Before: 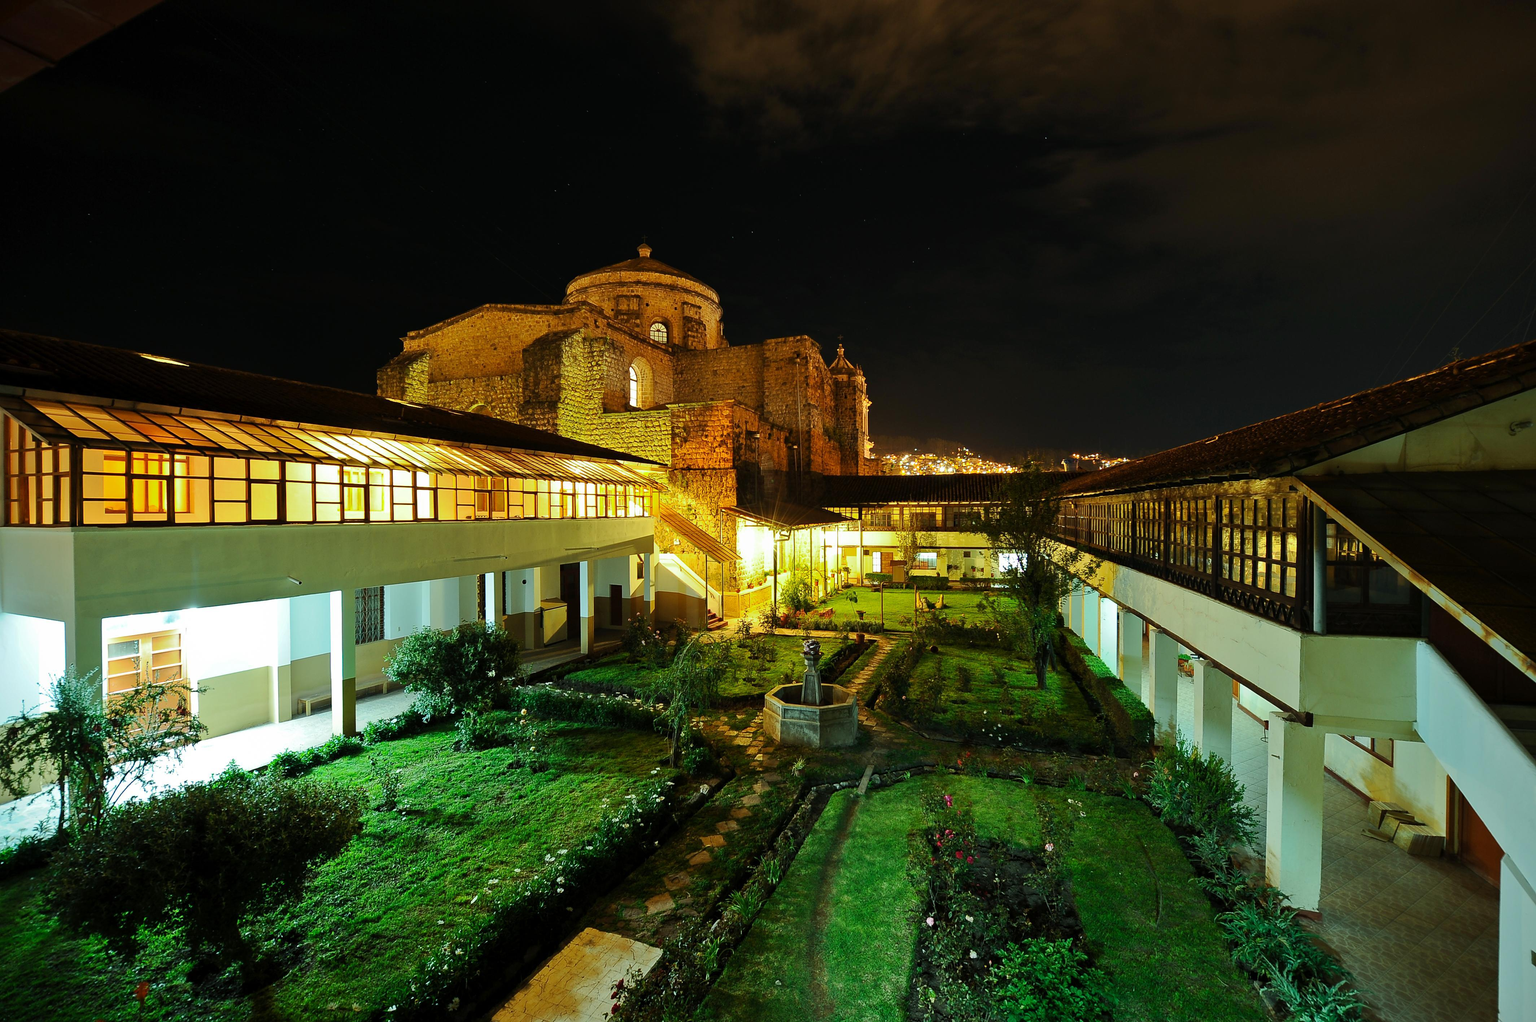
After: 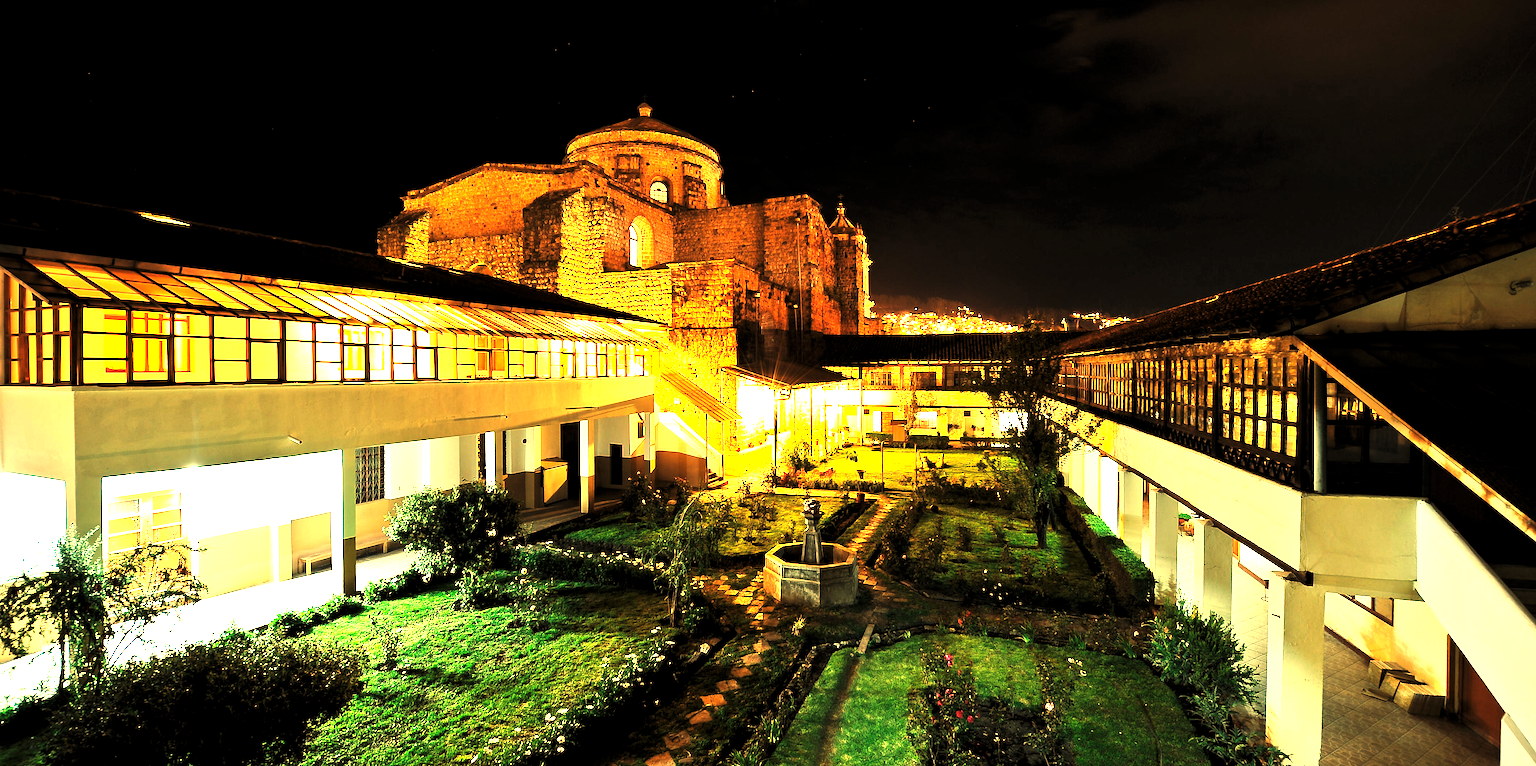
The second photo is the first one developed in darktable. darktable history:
exposure: black level correction 0, exposure 1.35 EV, compensate exposure bias true, compensate highlight preservation false
crop: top 13.819%, bottom 11.169%
levels: levels [0.101, 0.578, 0.953]
white balance: red 1.467, blue 0.684
